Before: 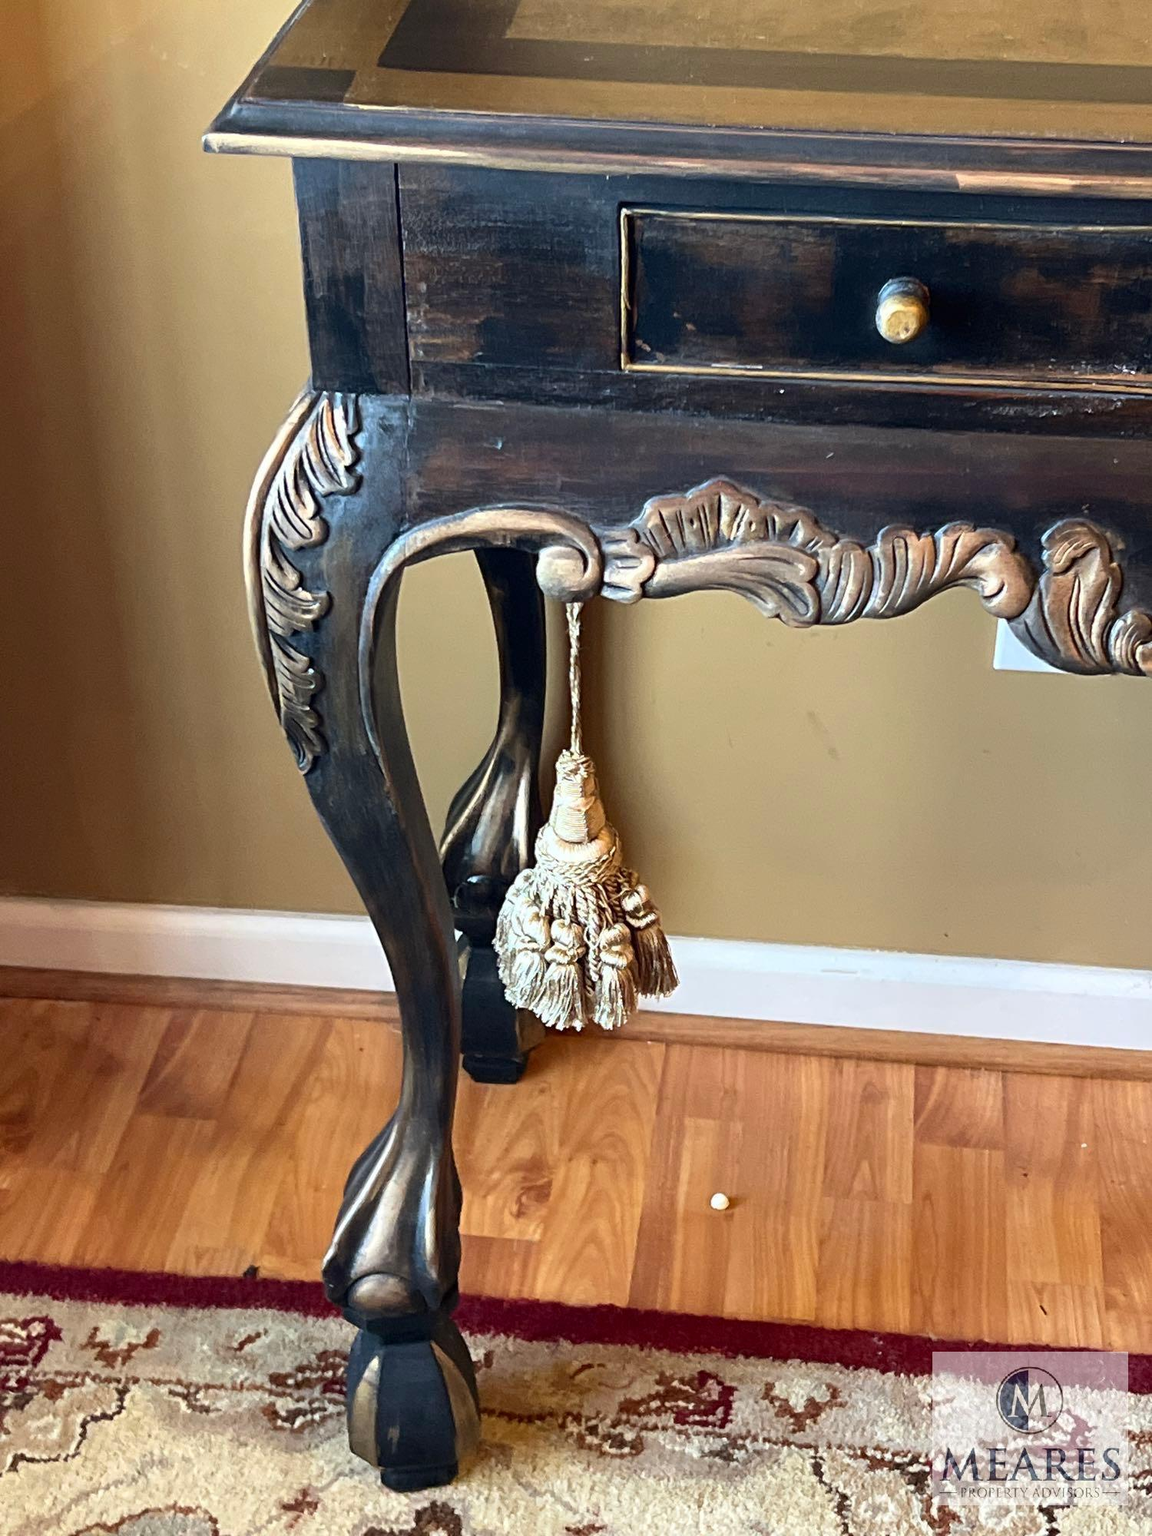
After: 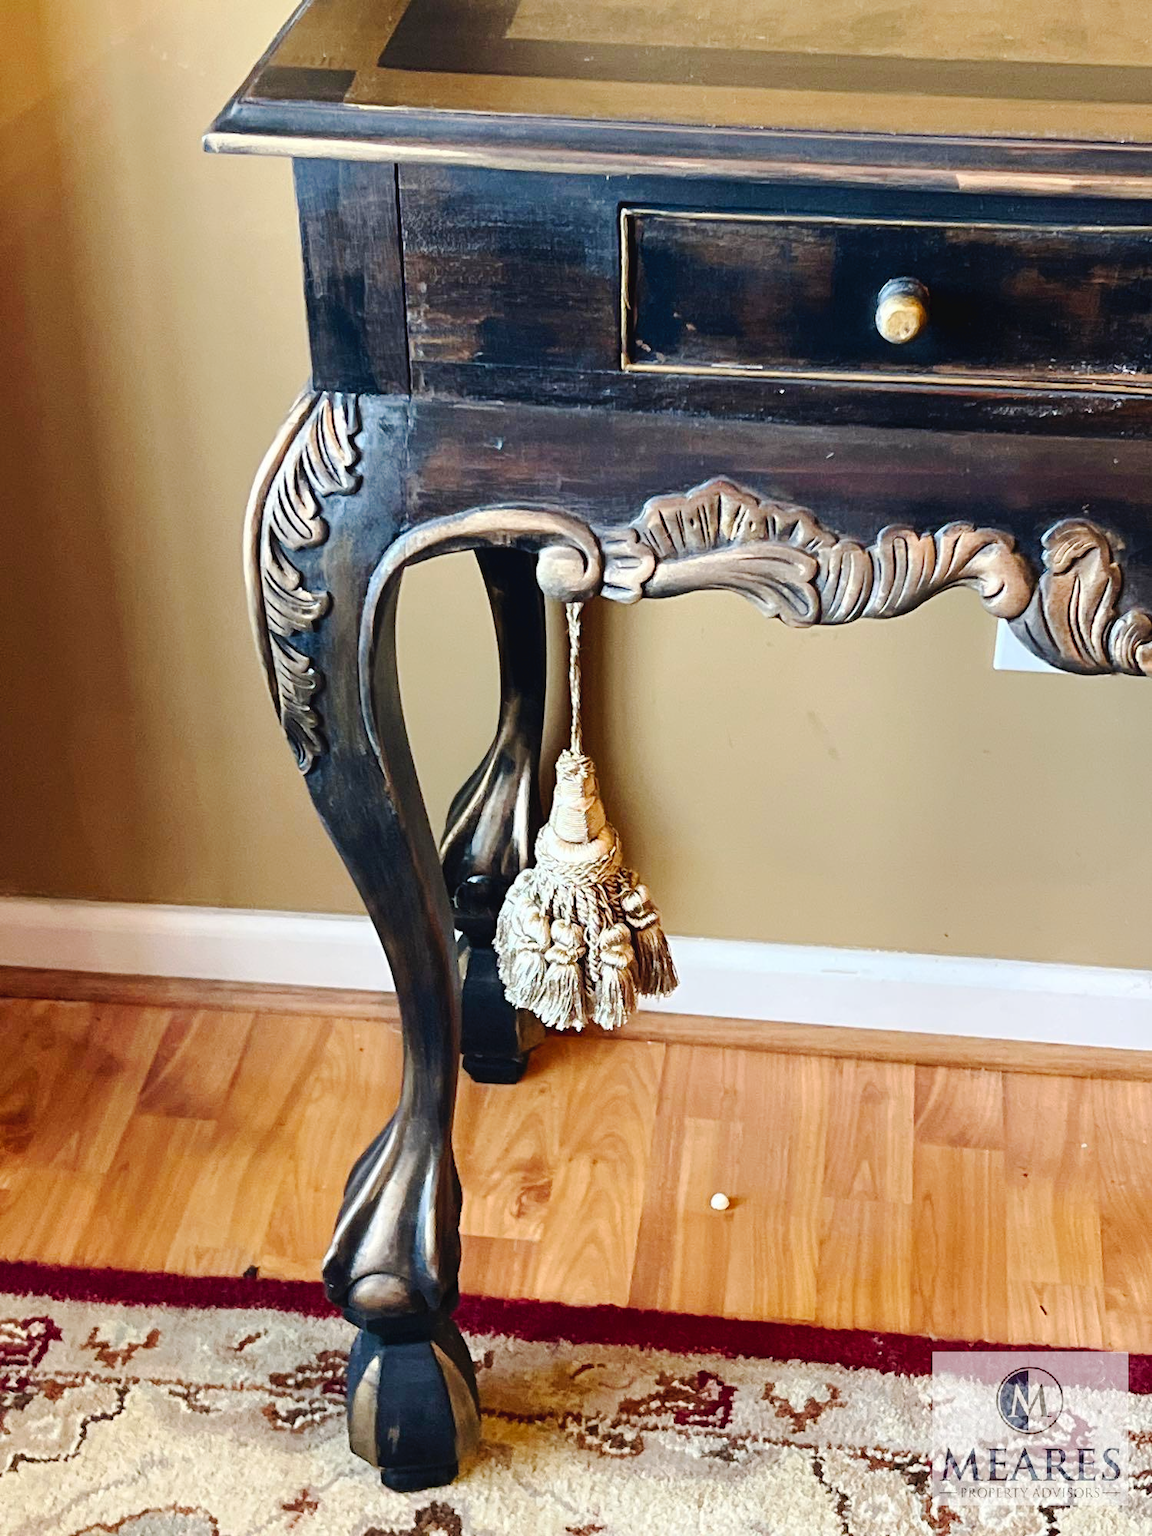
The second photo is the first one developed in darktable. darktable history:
tone curve: curves: ch0 [(0, 0) (0.003, 0.035) (0.011, 0.035) (0.025, 0.035) (0.044, 0.046) (0.069, 0.063) (0.1, 0.084) (0.136, 0.123) (0.177, 0.174) (0.224, 0.232) (0.277, 0.304) (0.335, 0.387) (0.399, 0.476) (0.468, 0.566) (0.543, 0.639) (0.623, 0.714) (0.709, 0.776) (0.801, 0.851) (0.898, 0.921) (1, 1)], preserve colors none
